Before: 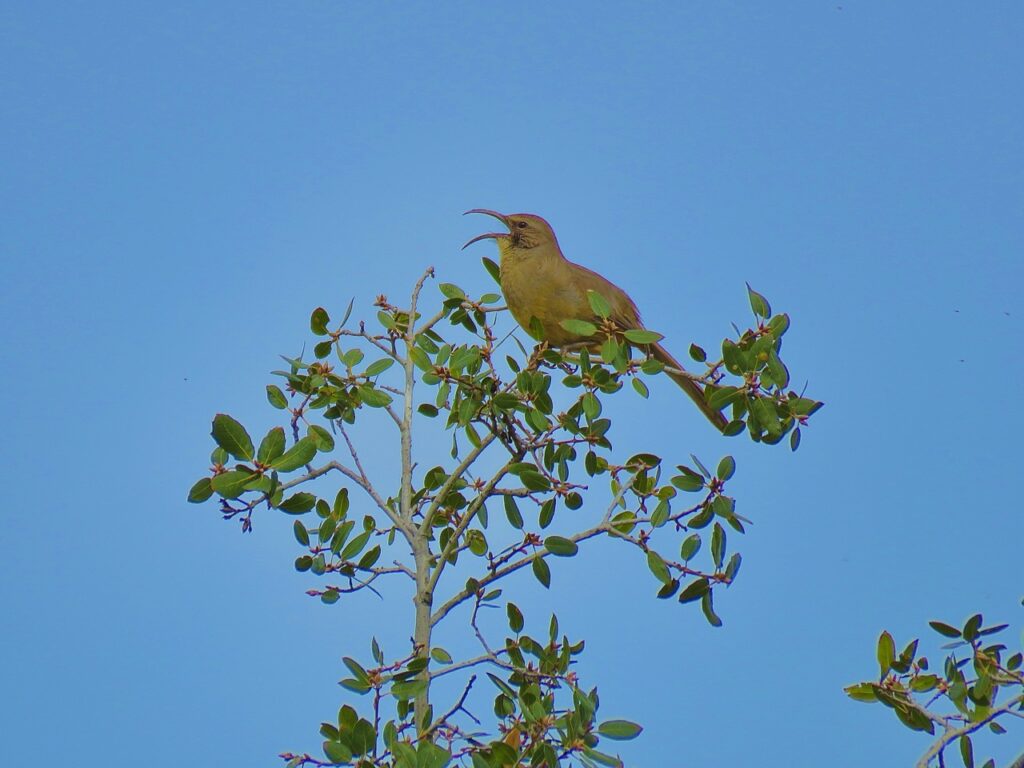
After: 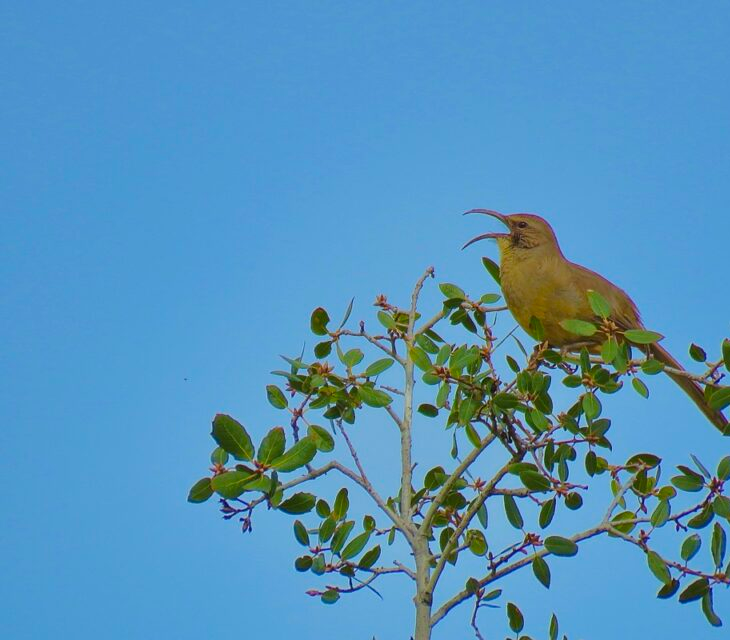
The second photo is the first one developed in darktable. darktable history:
crop: right 28.7%, bottom 16.592%
